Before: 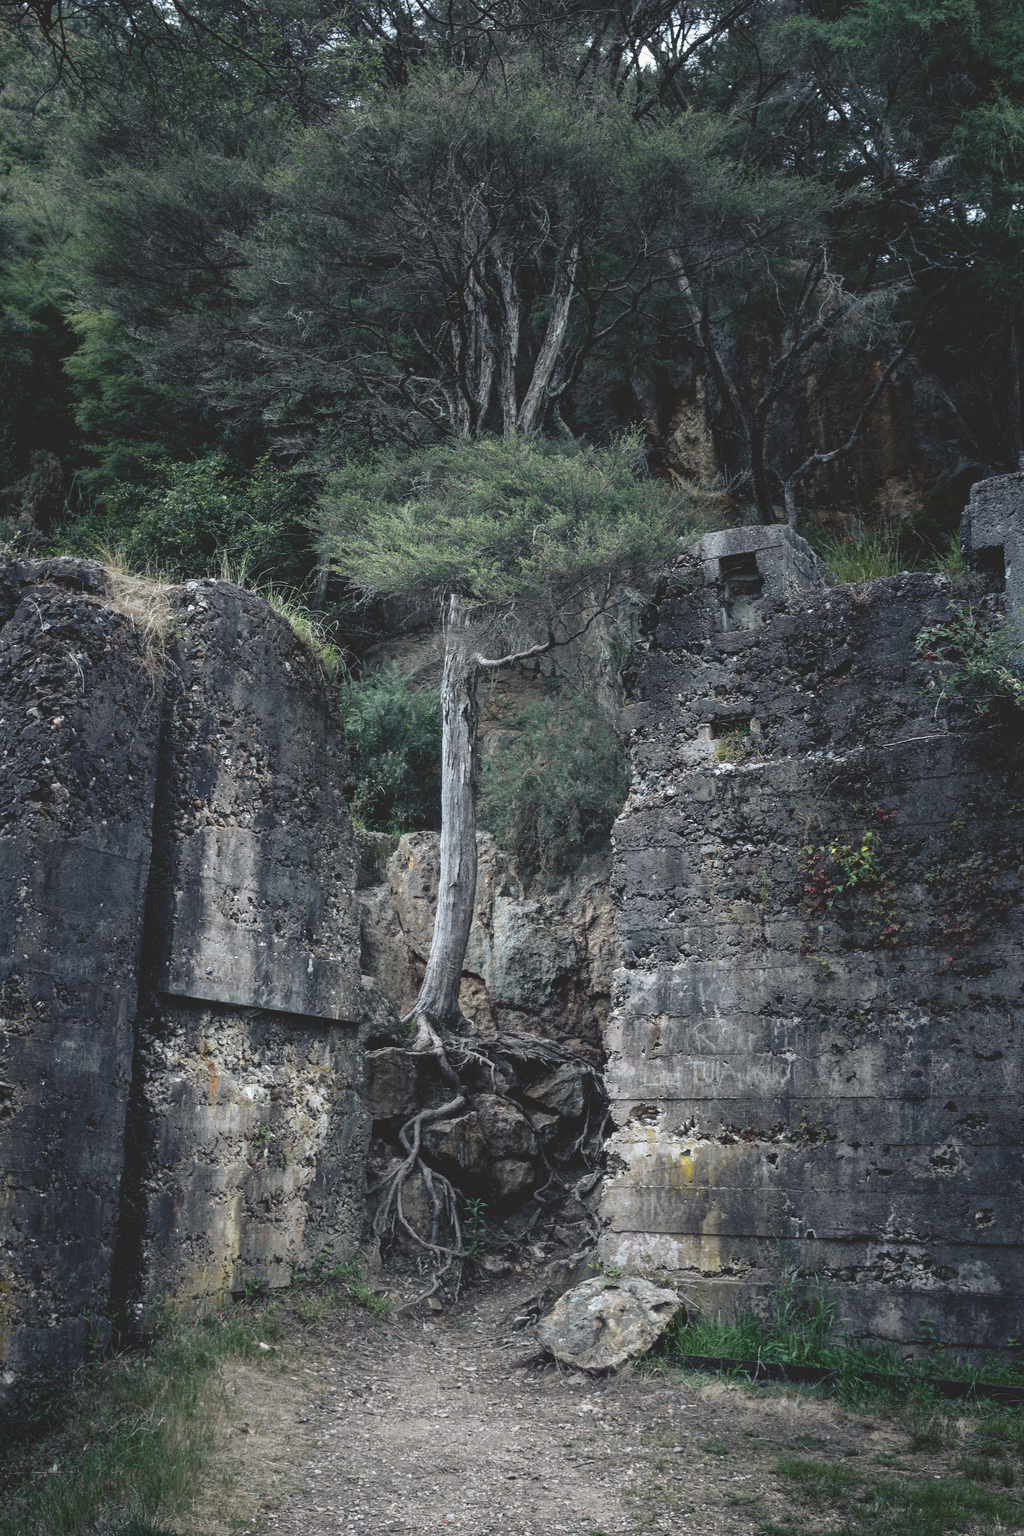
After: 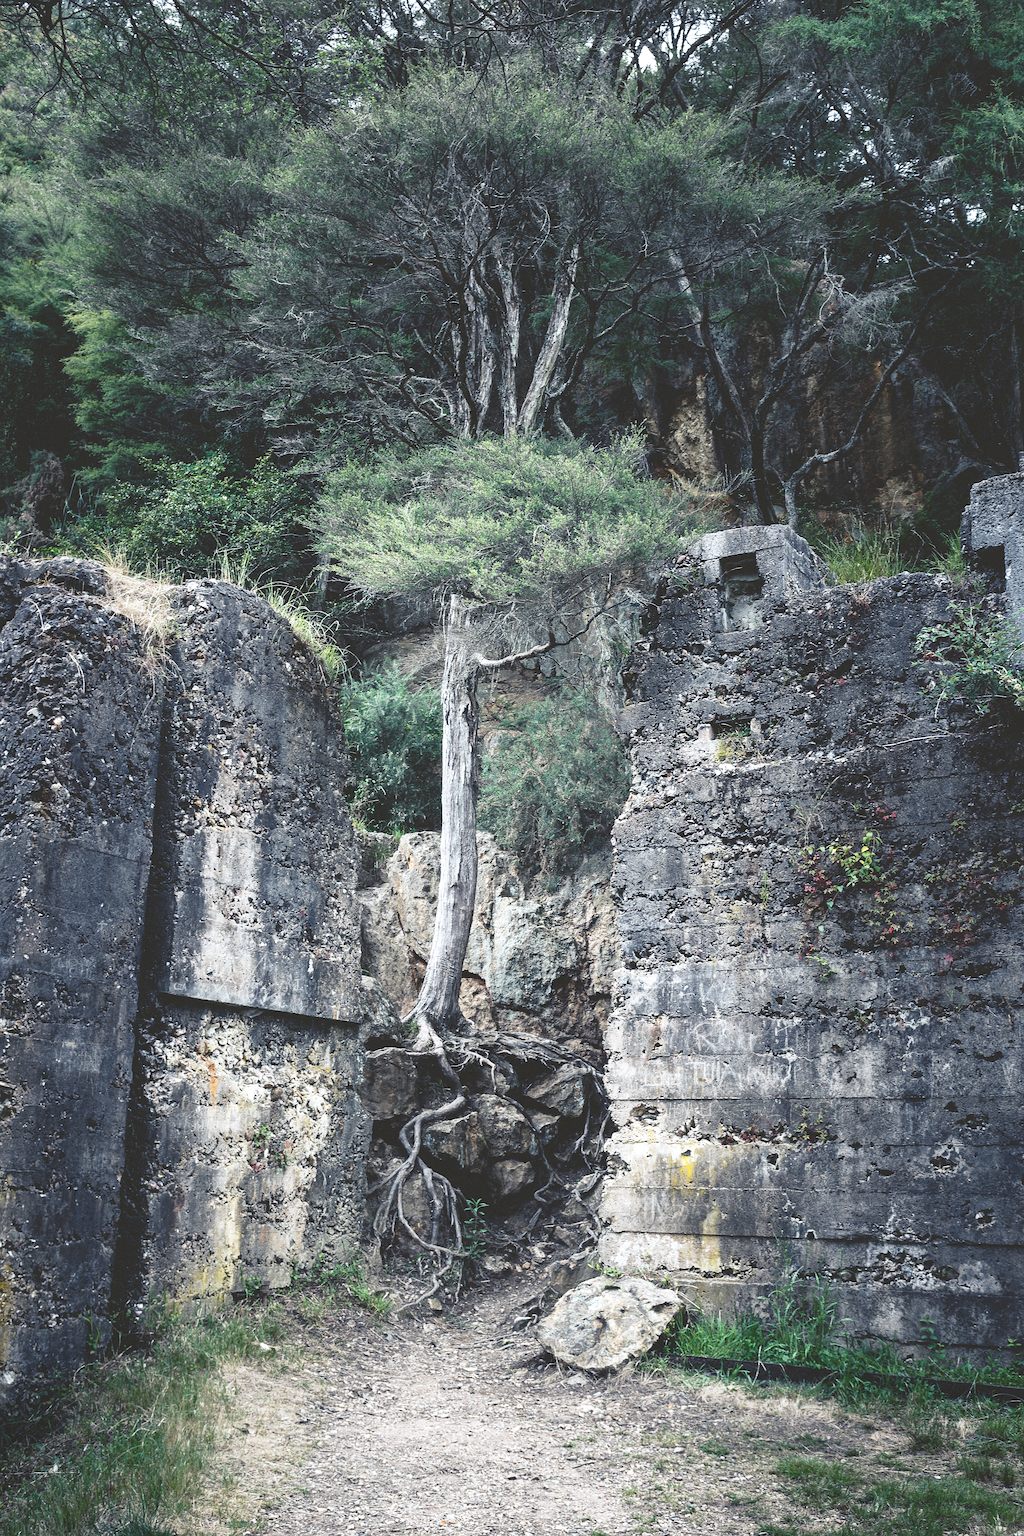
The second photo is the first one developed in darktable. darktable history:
sharpen: on, module defaults
base curve: curves: ch0 [(0, 0) (0.005, 0.002) (0.193, 0.295) (0.399, 0.664) (0.75, 0.928) (1, 1)], preserve colors none
exposure: black level correction 0, exposure 0.499 EV, compensate highlight preservation false
